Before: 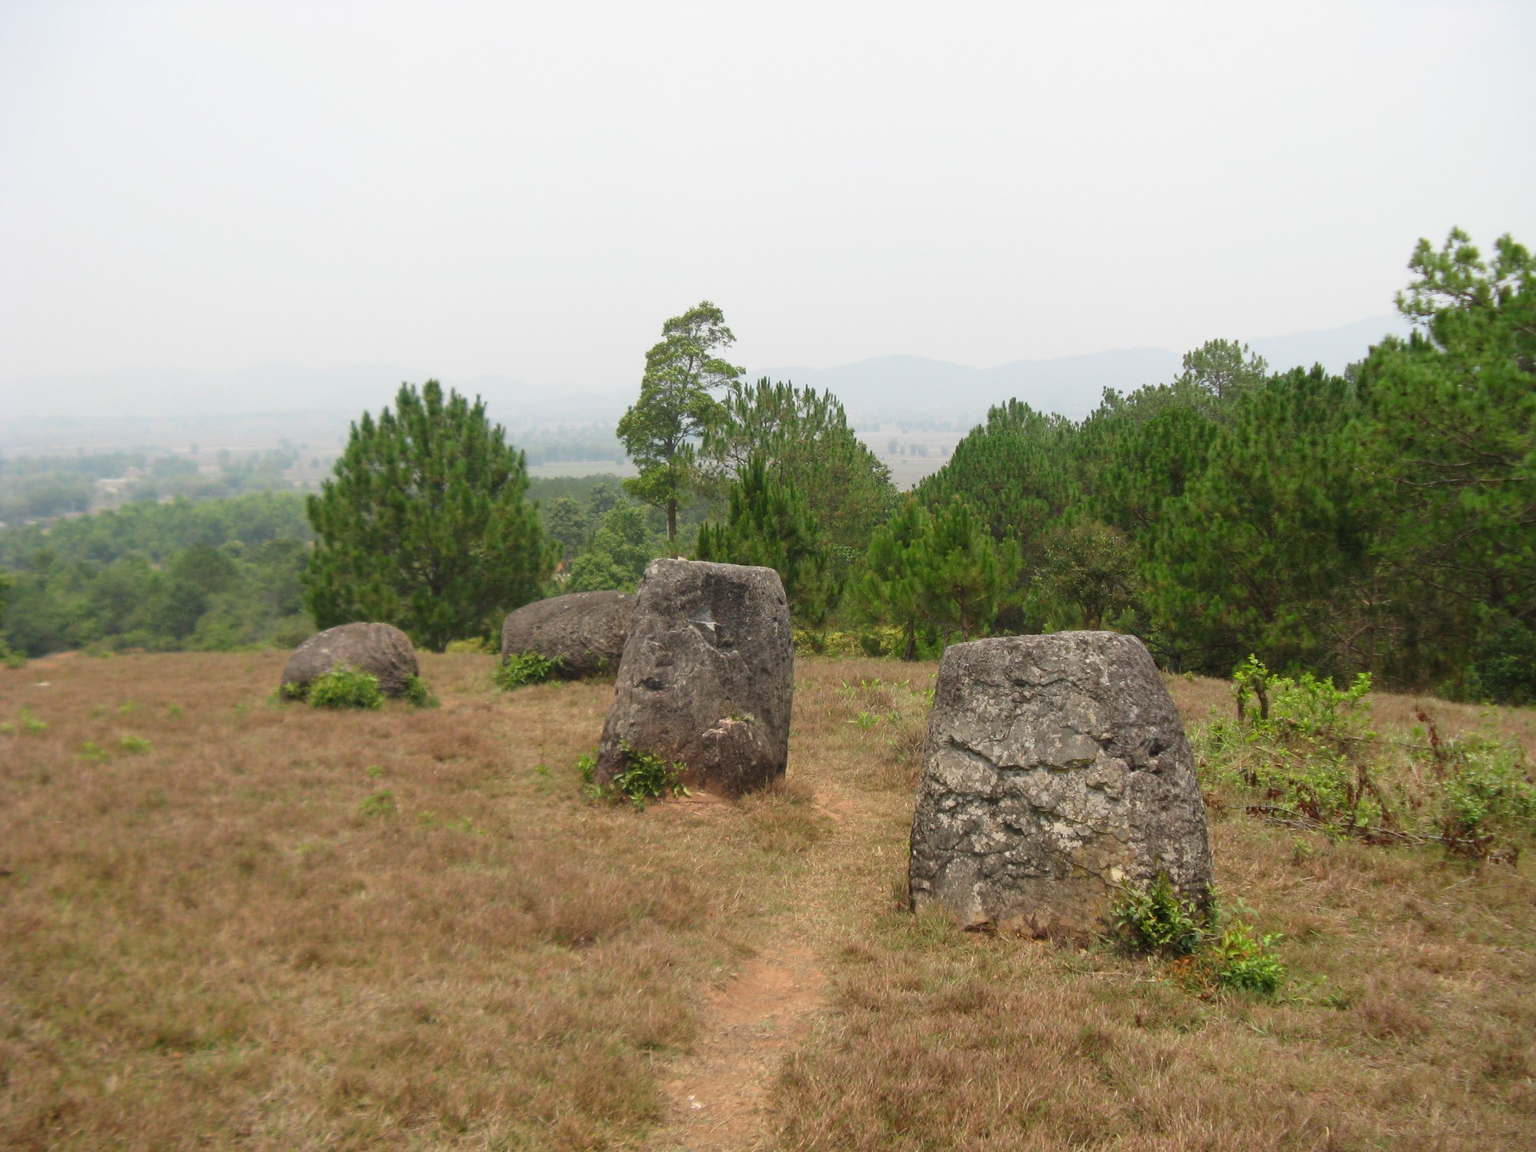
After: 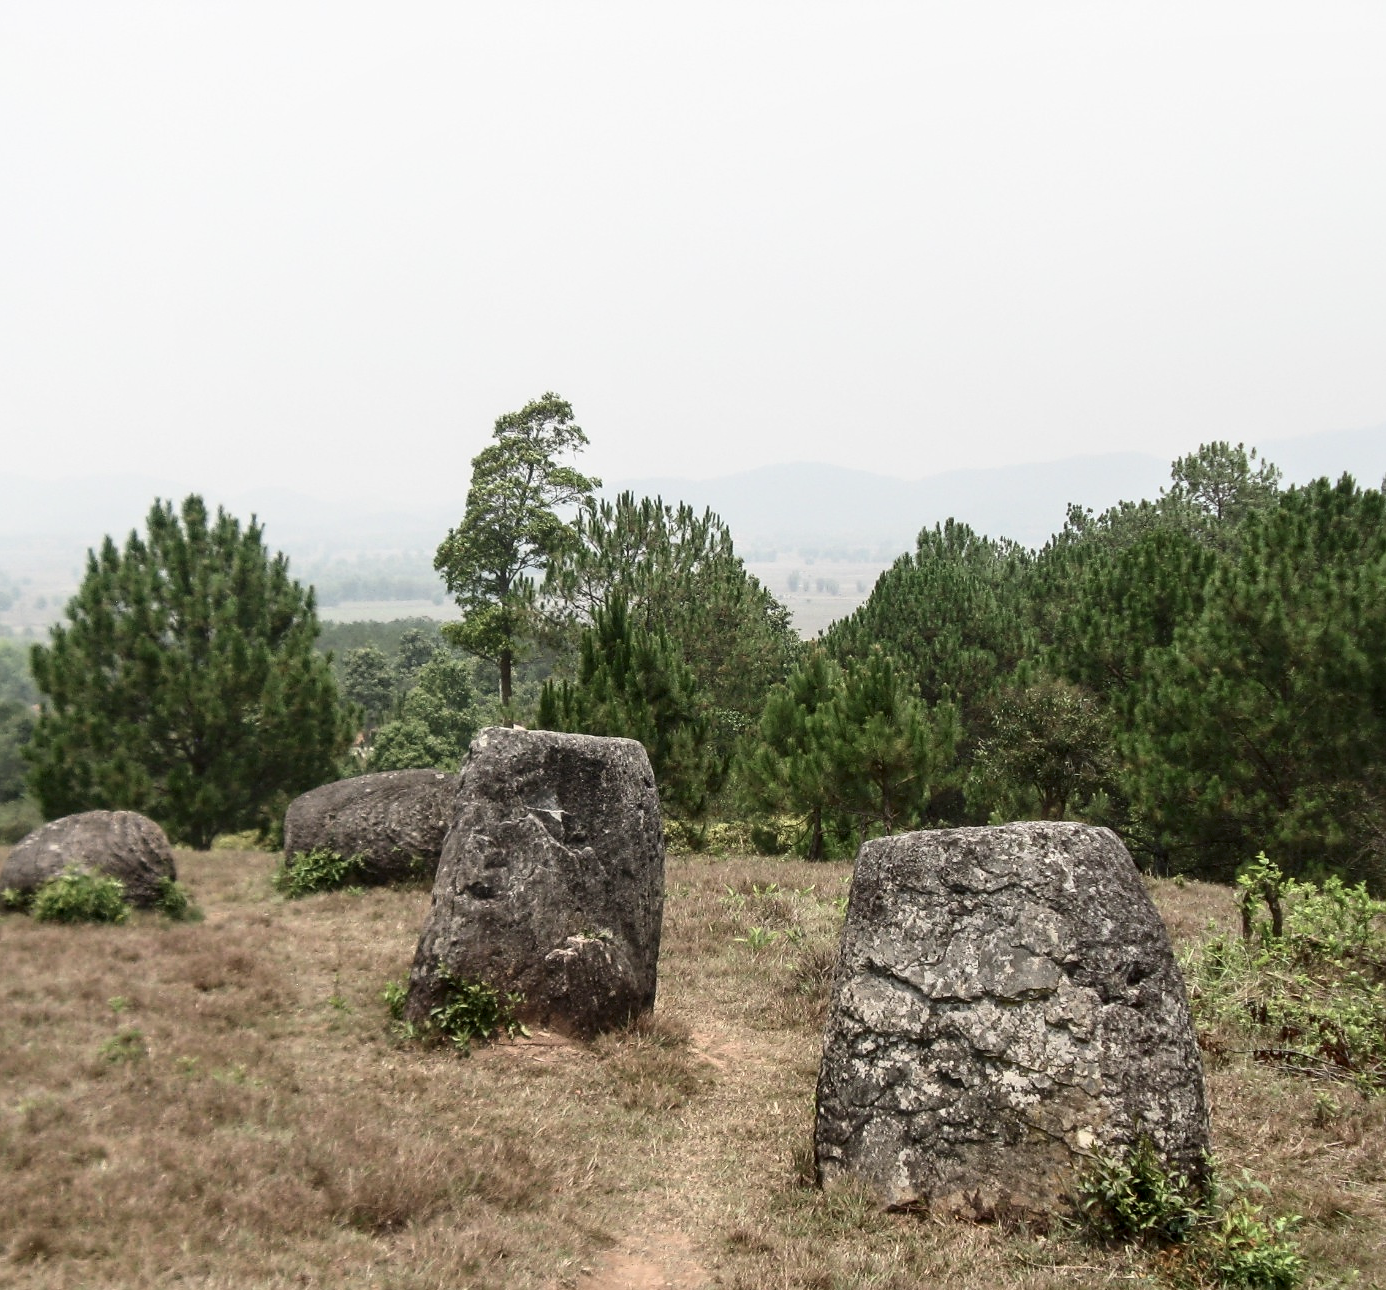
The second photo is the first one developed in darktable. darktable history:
crop: left 18.479%, right 12.2%, bottom 13.971%
sharpen: radius 1.458, amount 0.398, threshold 1.271
local contrast: on, module defaults
contrast brightness saturation: contrast 0.25, saturation -0.31
